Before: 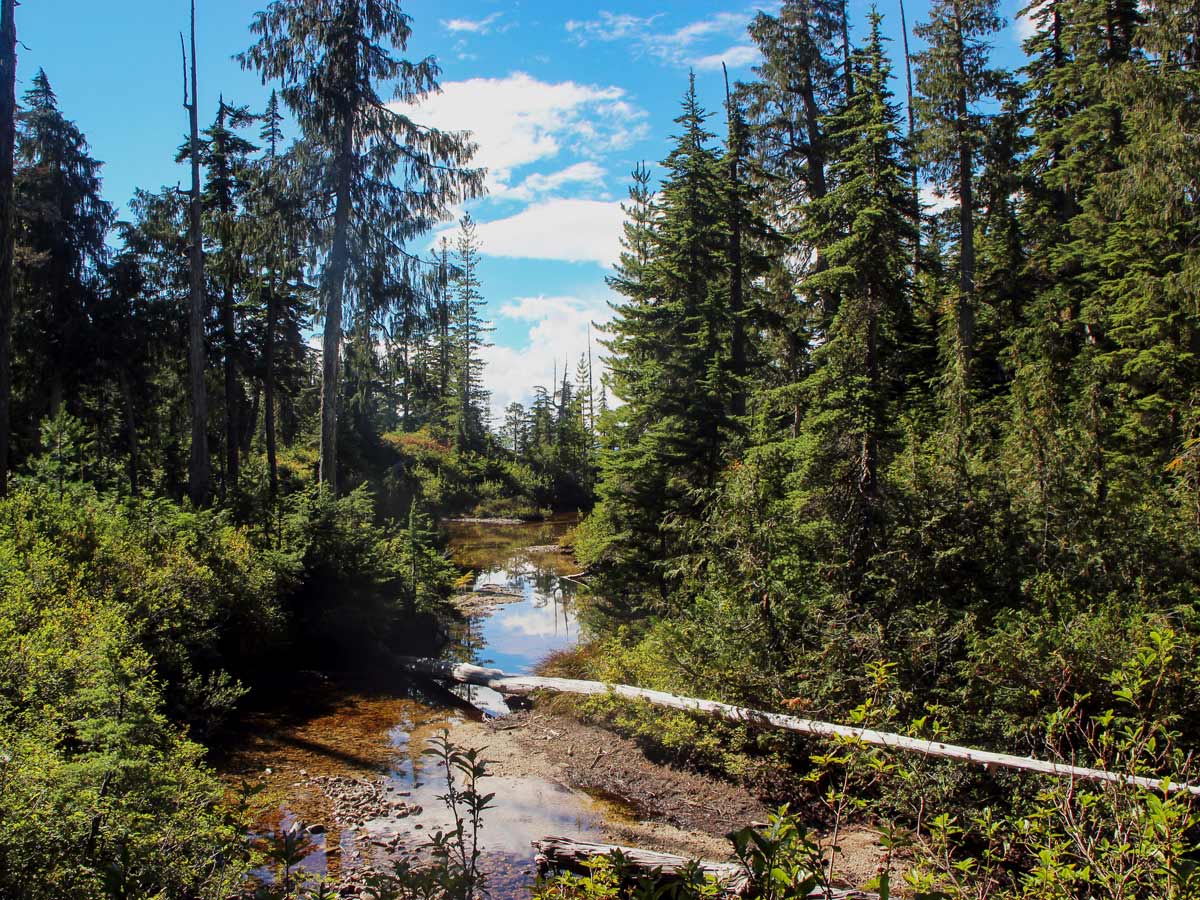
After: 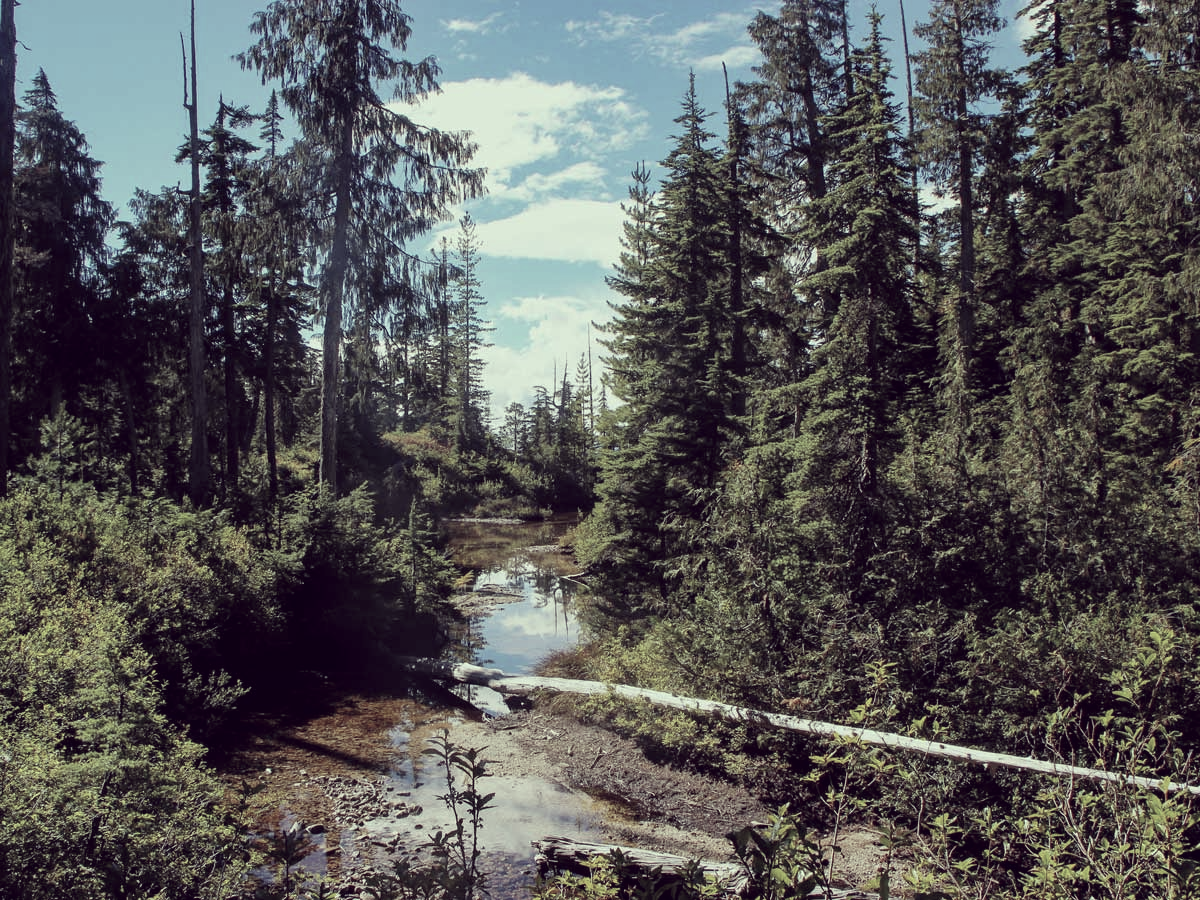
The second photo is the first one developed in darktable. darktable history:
color correction: highlights a* -20.84, highlights b* 20.14, shadows a* 19.59, shadows b* -21.03, saturation 0.424
